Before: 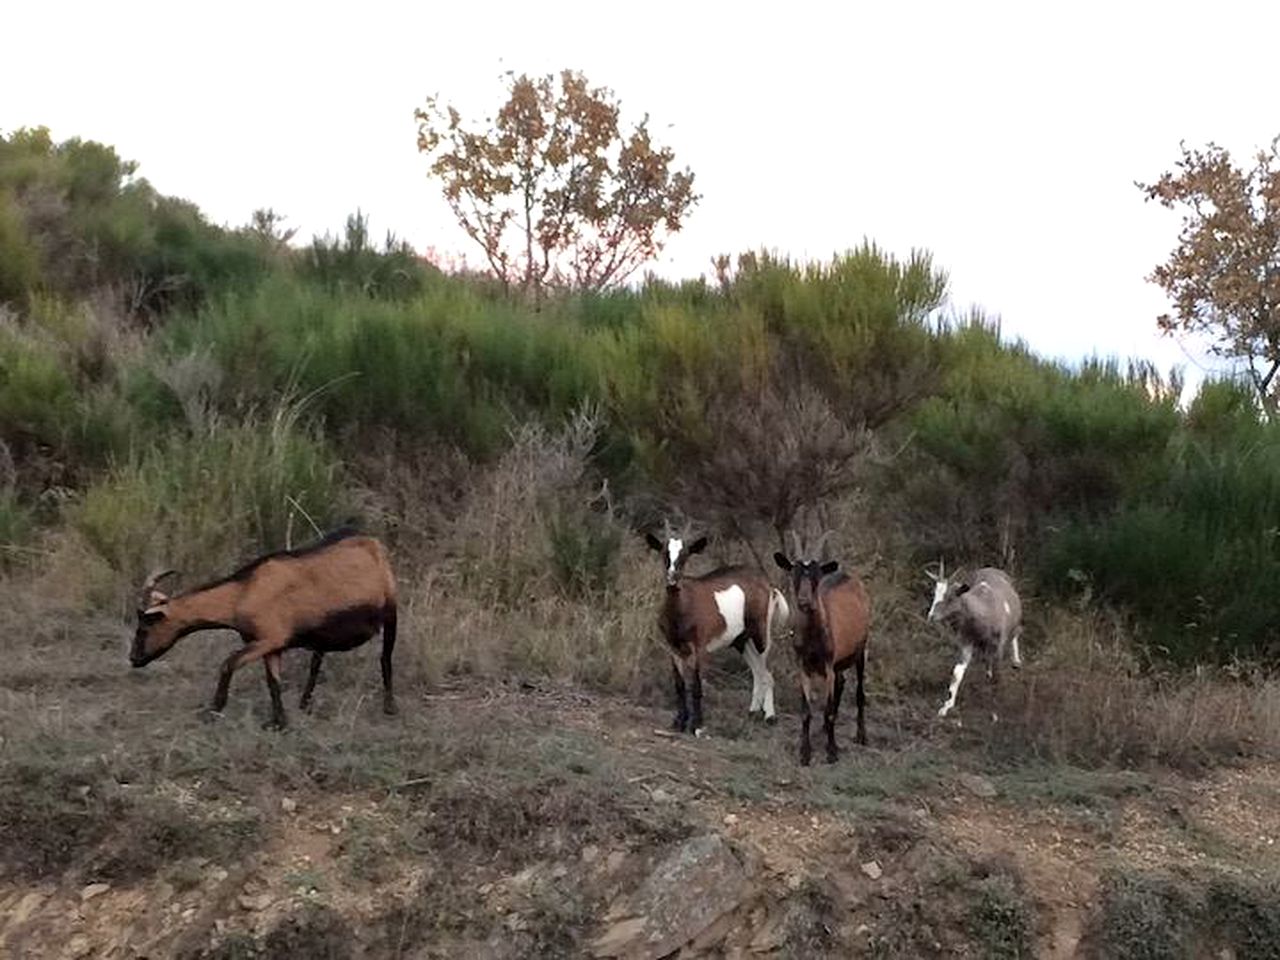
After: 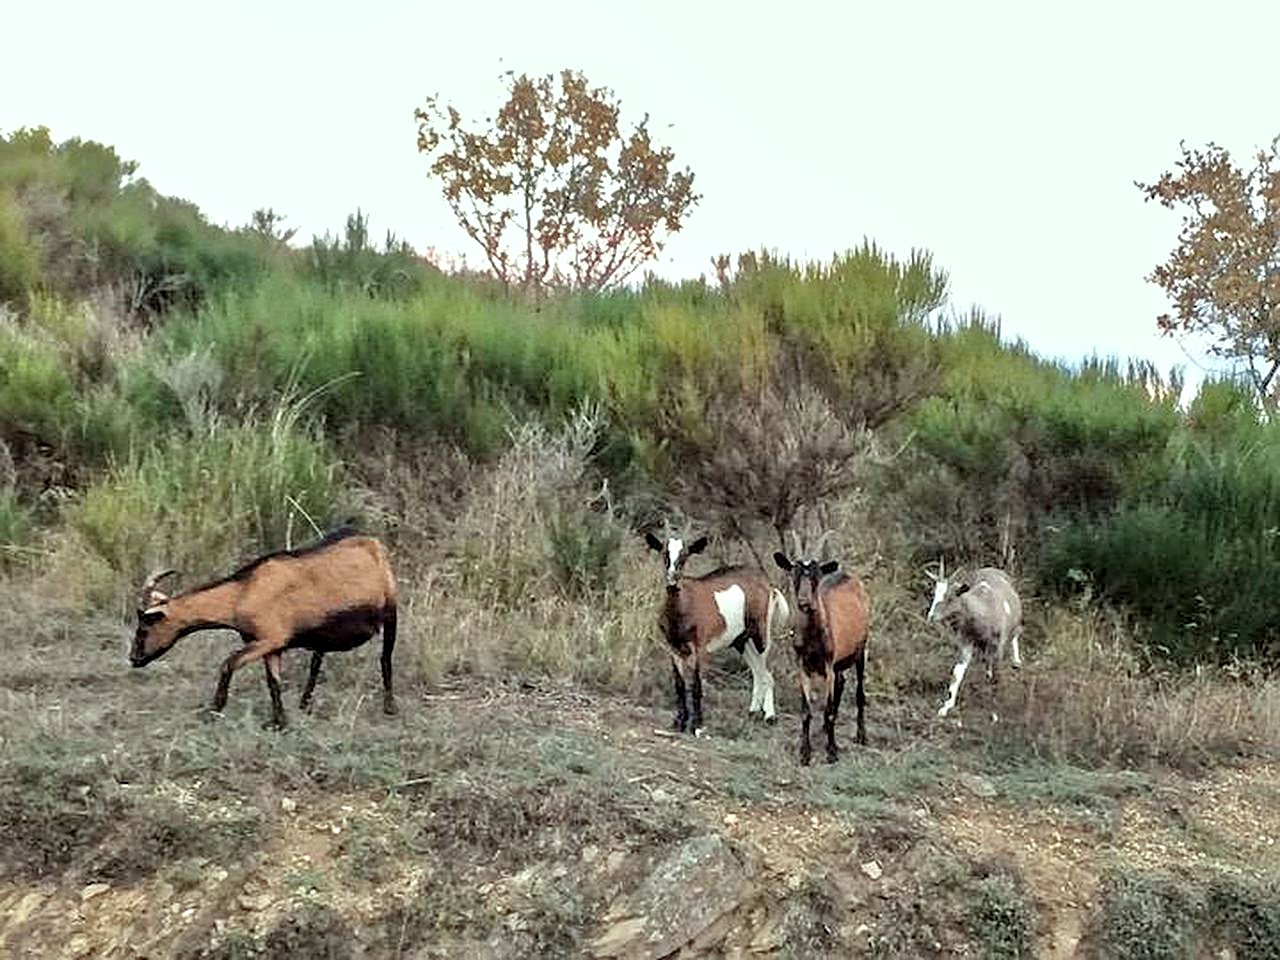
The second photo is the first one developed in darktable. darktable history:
sharpen: on, module defaults
local contrast: on, module defaults
tone equalizer: -7 EV 0.15 EV, -6 EV 0.6 EV, -5 EV 1.15 EV, -4 EV 1.33 EV, -3 EV 1.15 EV, -2 EV 0.6 EV, -1 EV 0.15 EV, mask exposure compensation -0.5 EV
color correction: highlights a* -8, highlights b* 3.1
